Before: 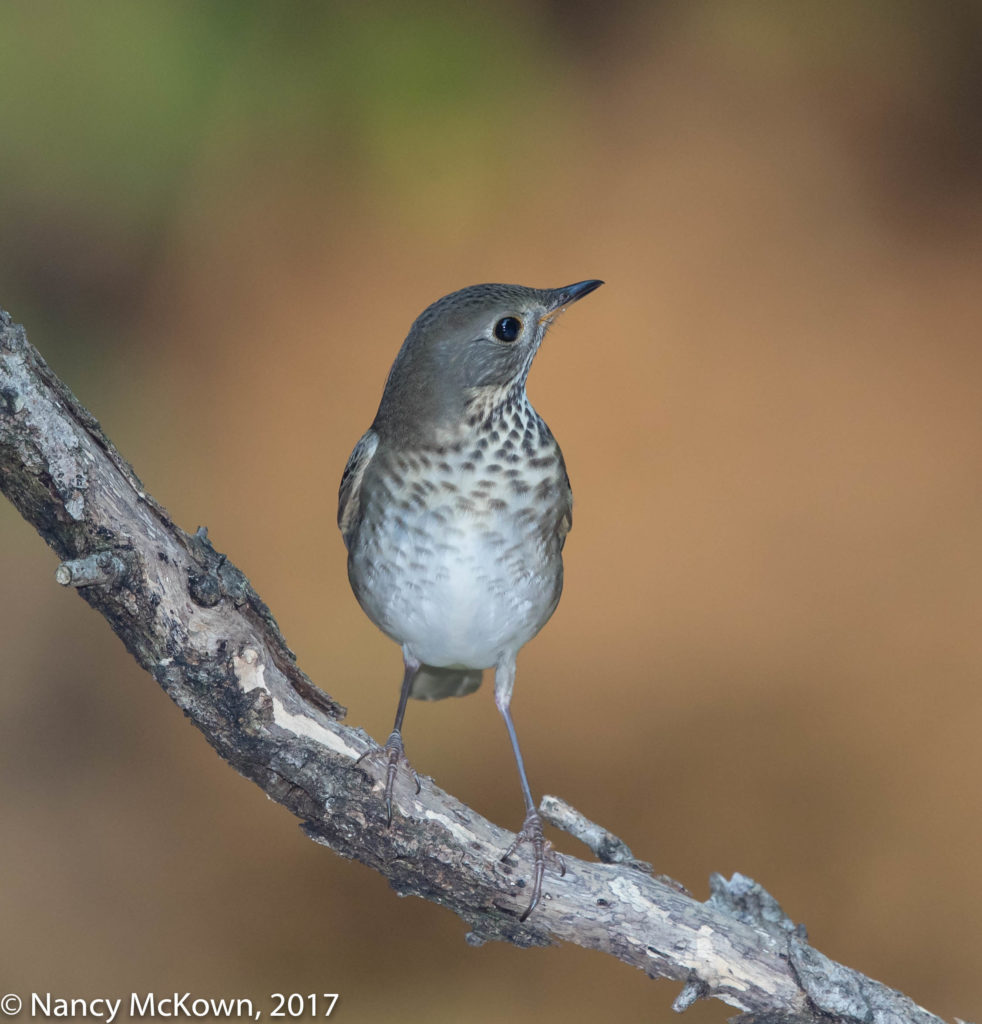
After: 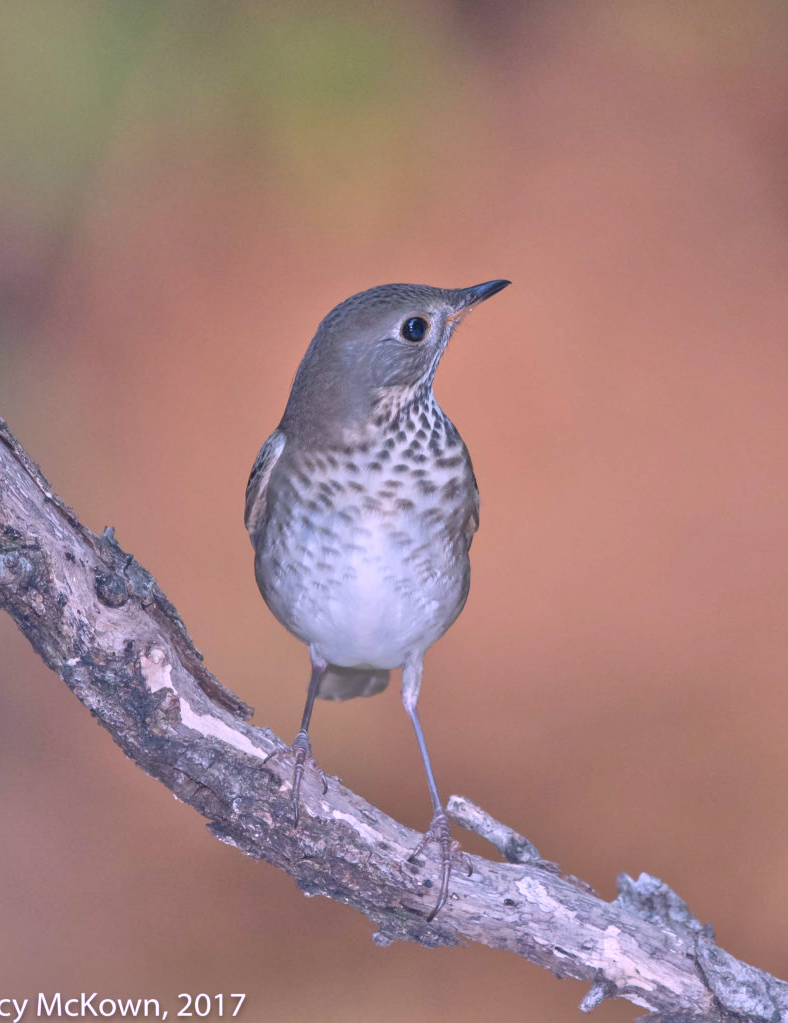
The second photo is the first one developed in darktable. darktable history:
tone equalizer: -7 EV 0.141 EV, -6 EV 0.584 EV, -5 EV 1.17 EV, -4 EV 1.36 EV, -3 EV 1.17 EV, -2 EV 0.6 EV, -1 EV 0.151 EV
color correction: highlights a* 15.81, highlights b* -19.98
crop and rotate: left 9.472%, right 10.278%
